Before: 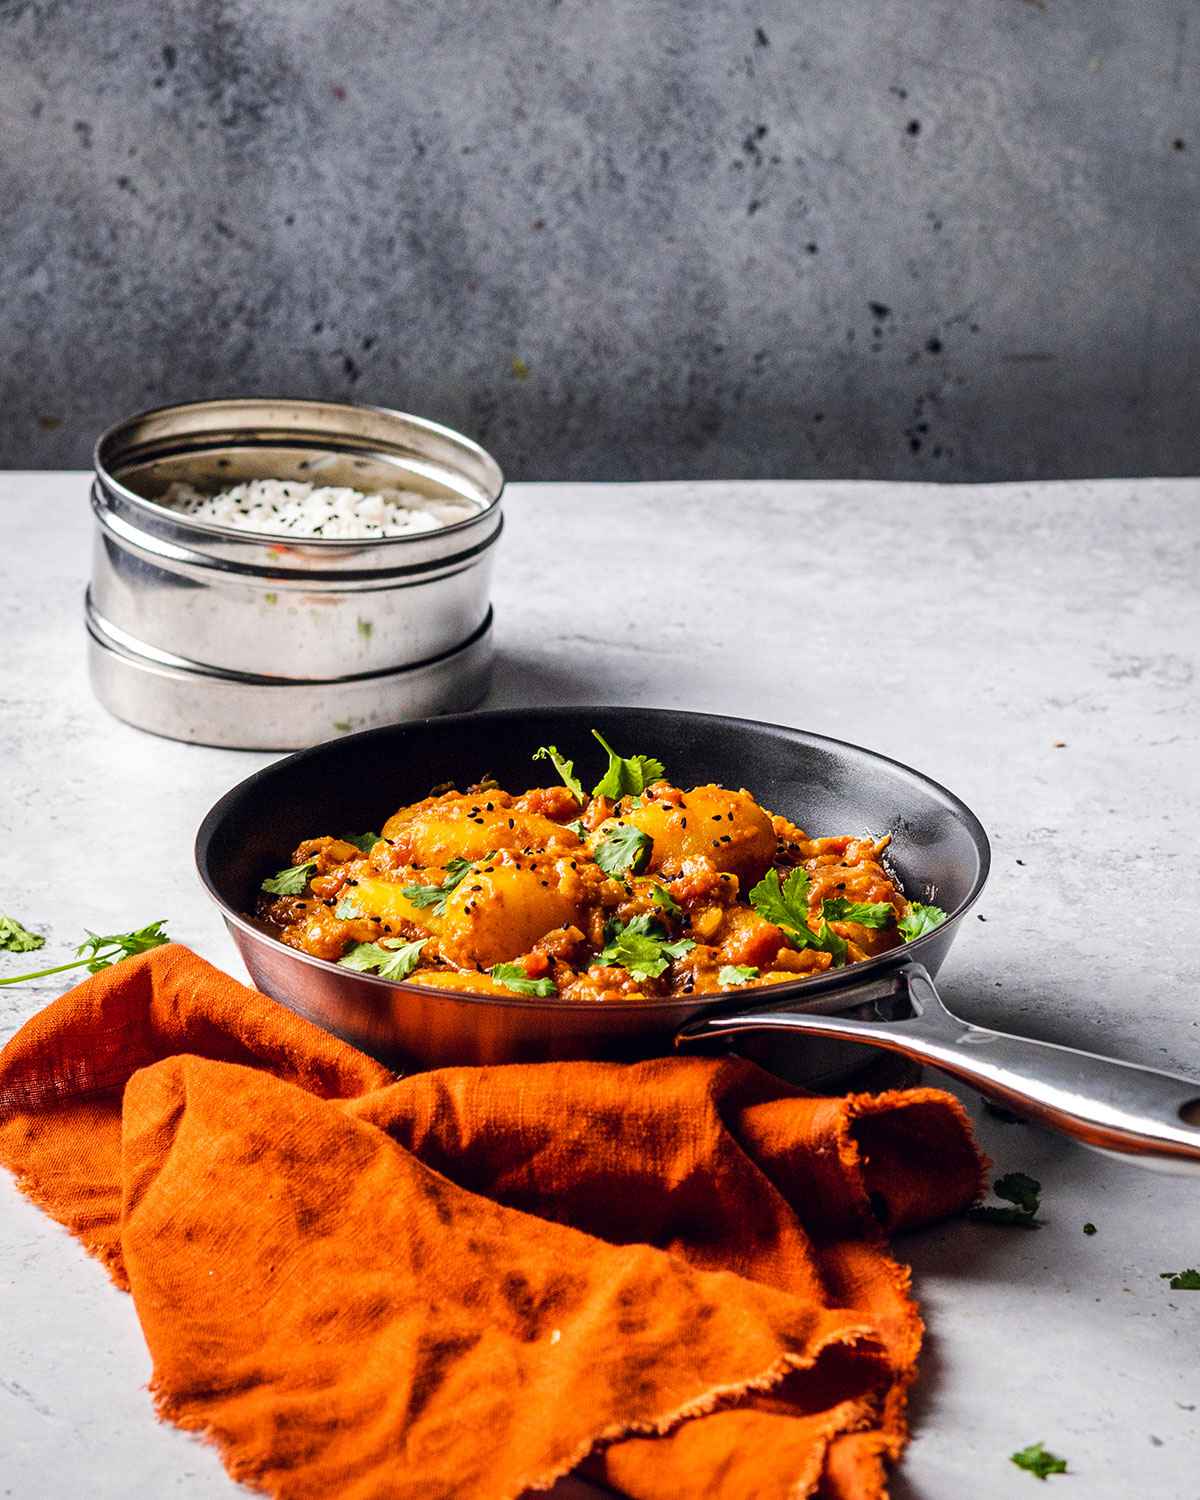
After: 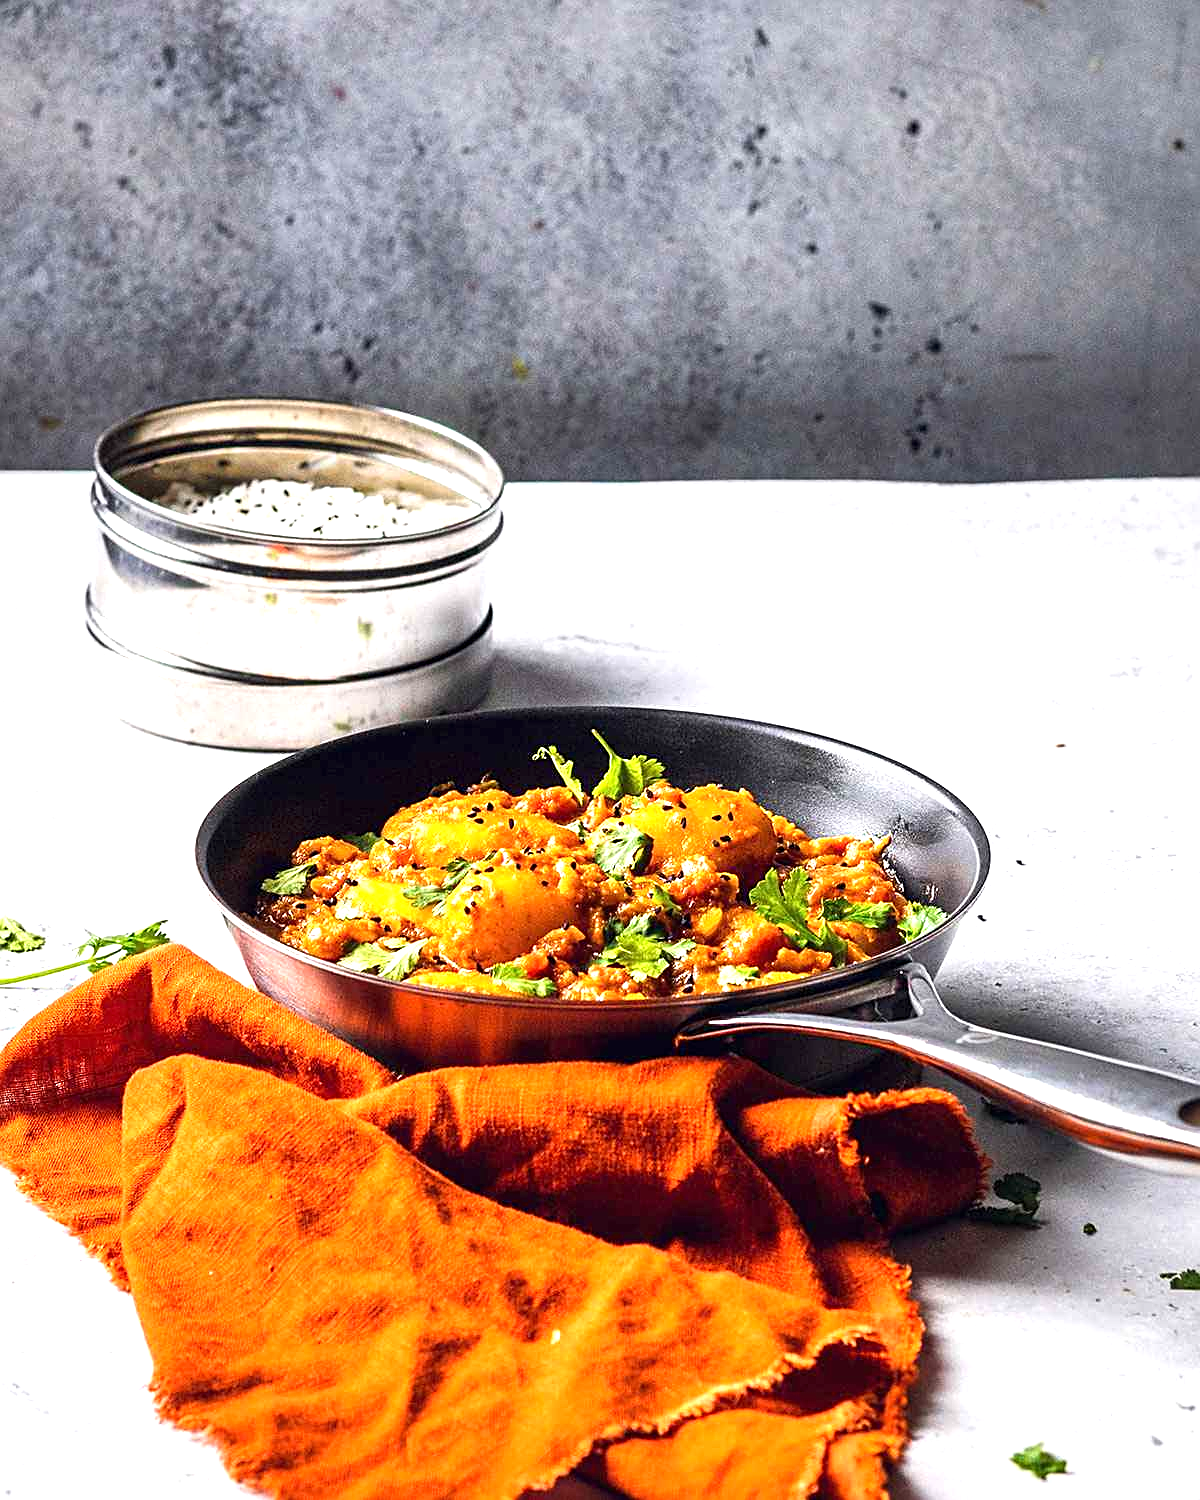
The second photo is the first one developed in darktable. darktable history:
exposure: black level correction 0, exposure 0.896 EV, compensate exposure bias true, compensate highlight preservation false
sharpen: on, module defaults
